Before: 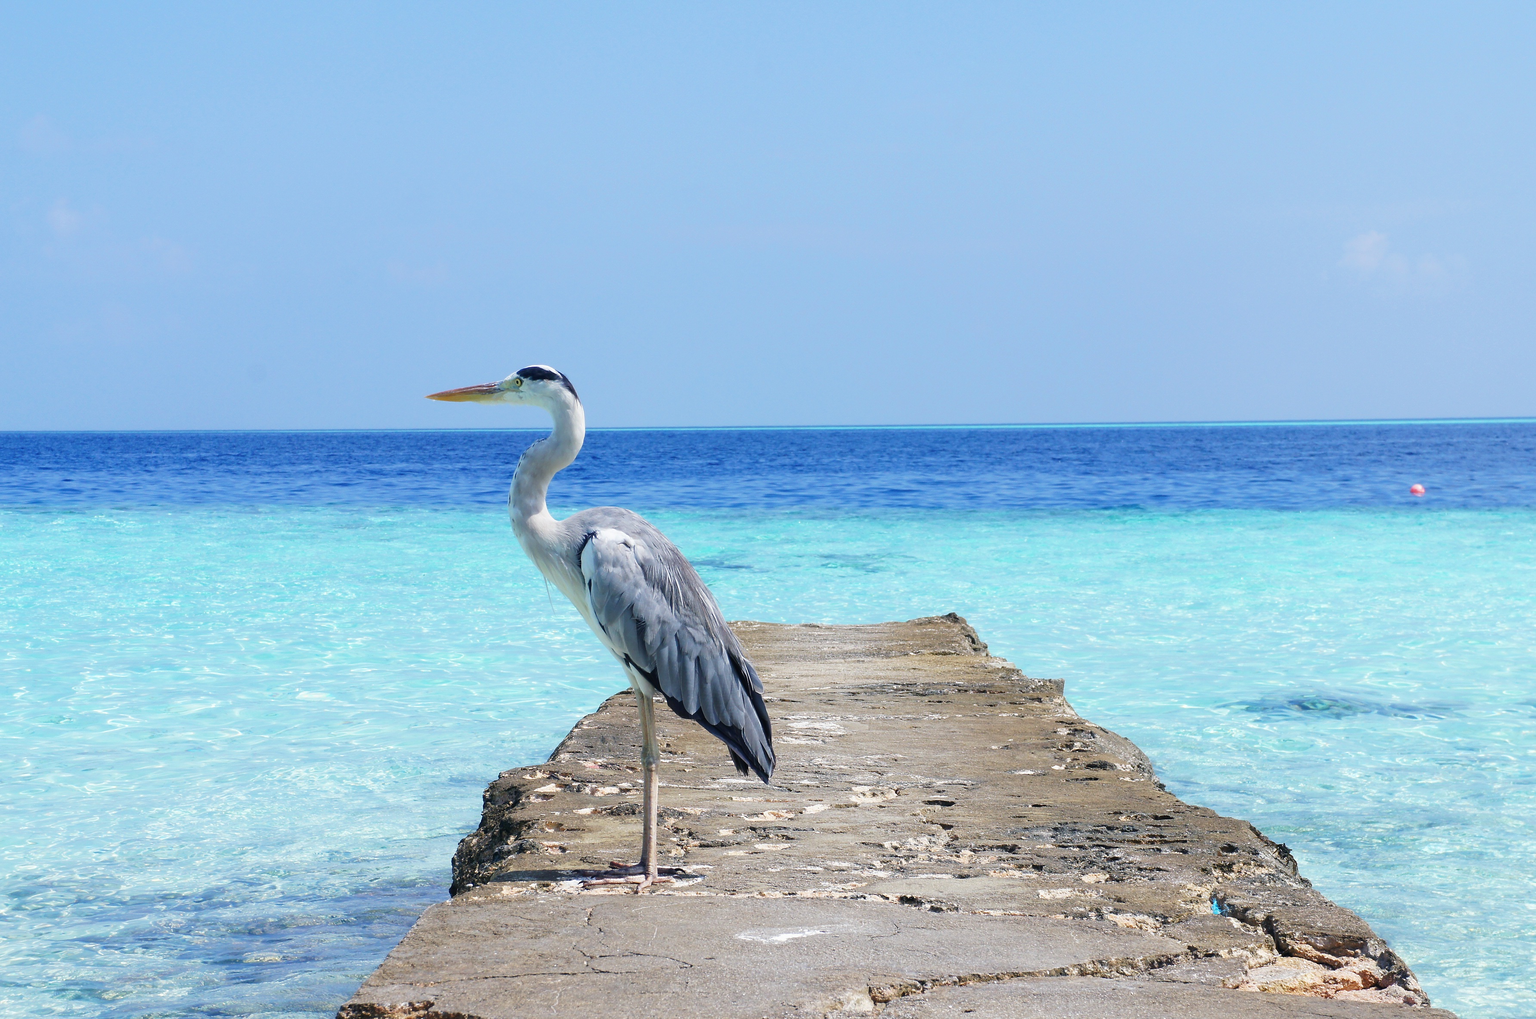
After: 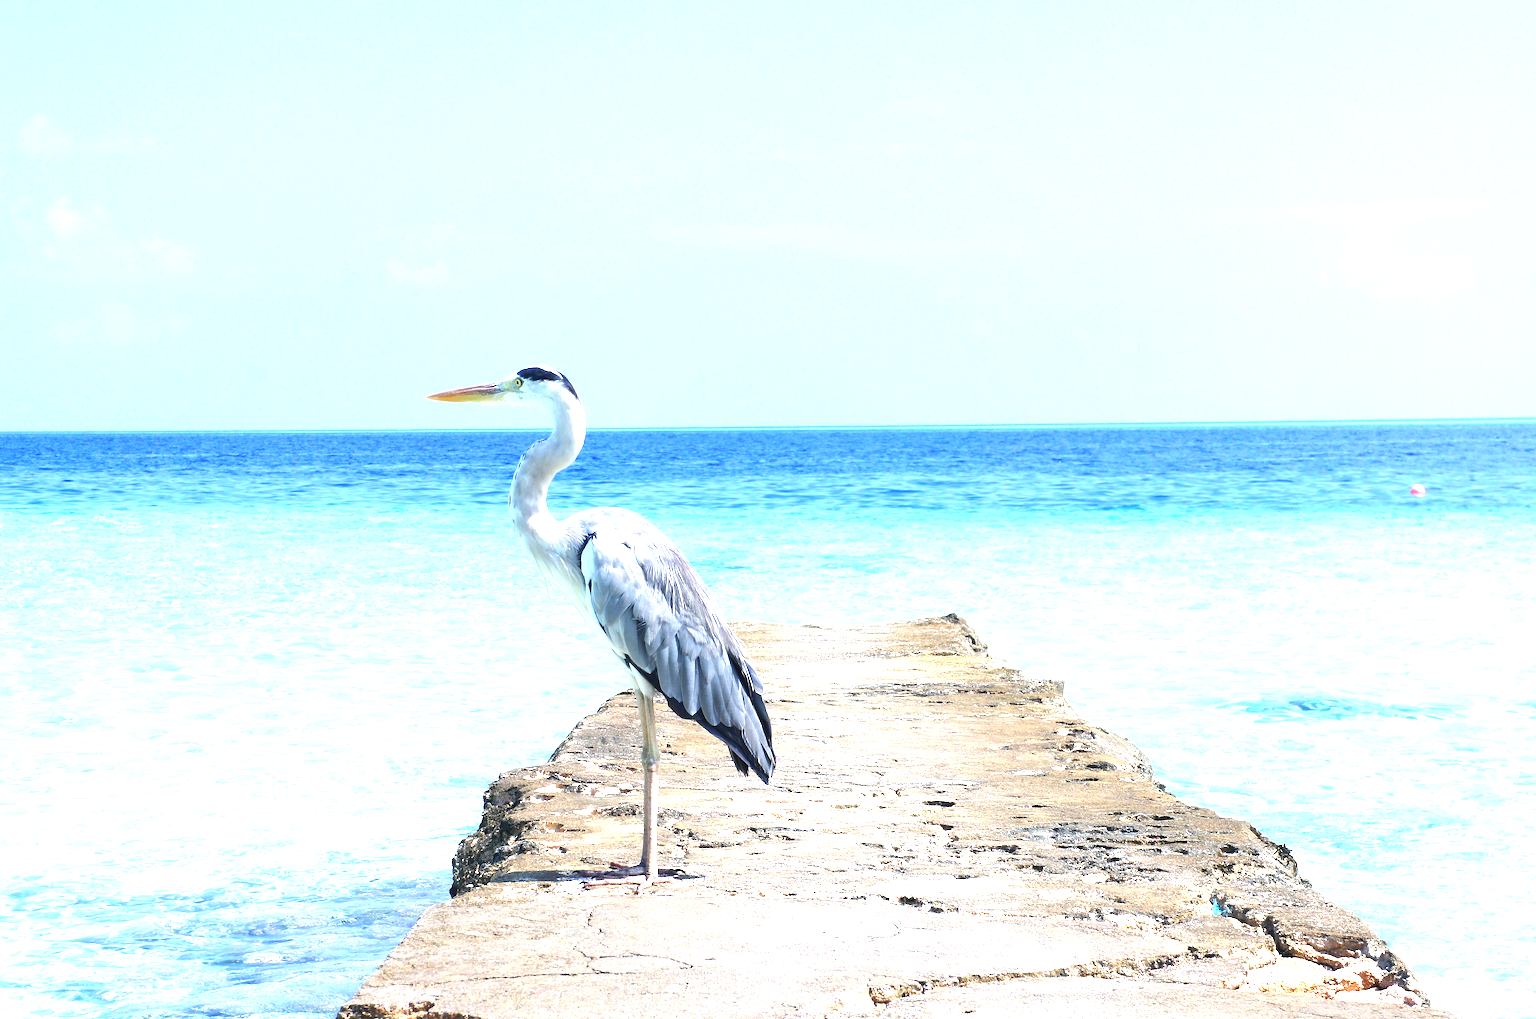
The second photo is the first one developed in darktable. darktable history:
exposure: black level correction 0, exposure 1.385 EV, compensate exposure bias true, compensate highlight preservation false
